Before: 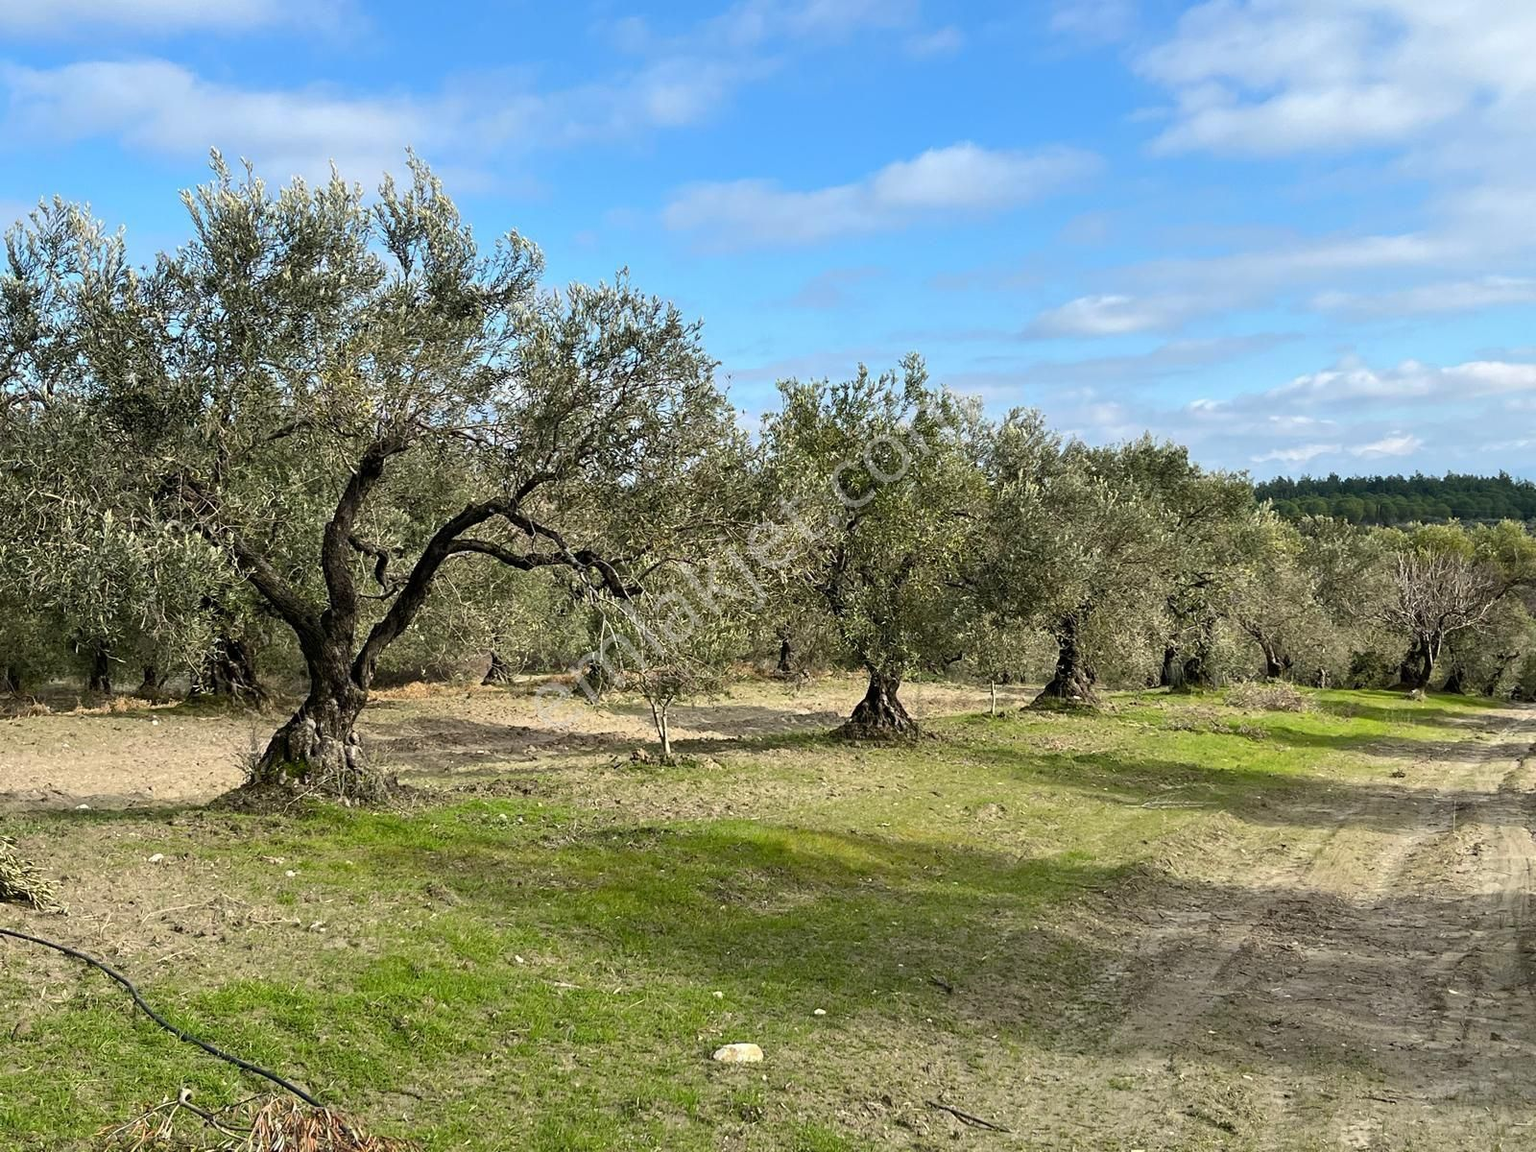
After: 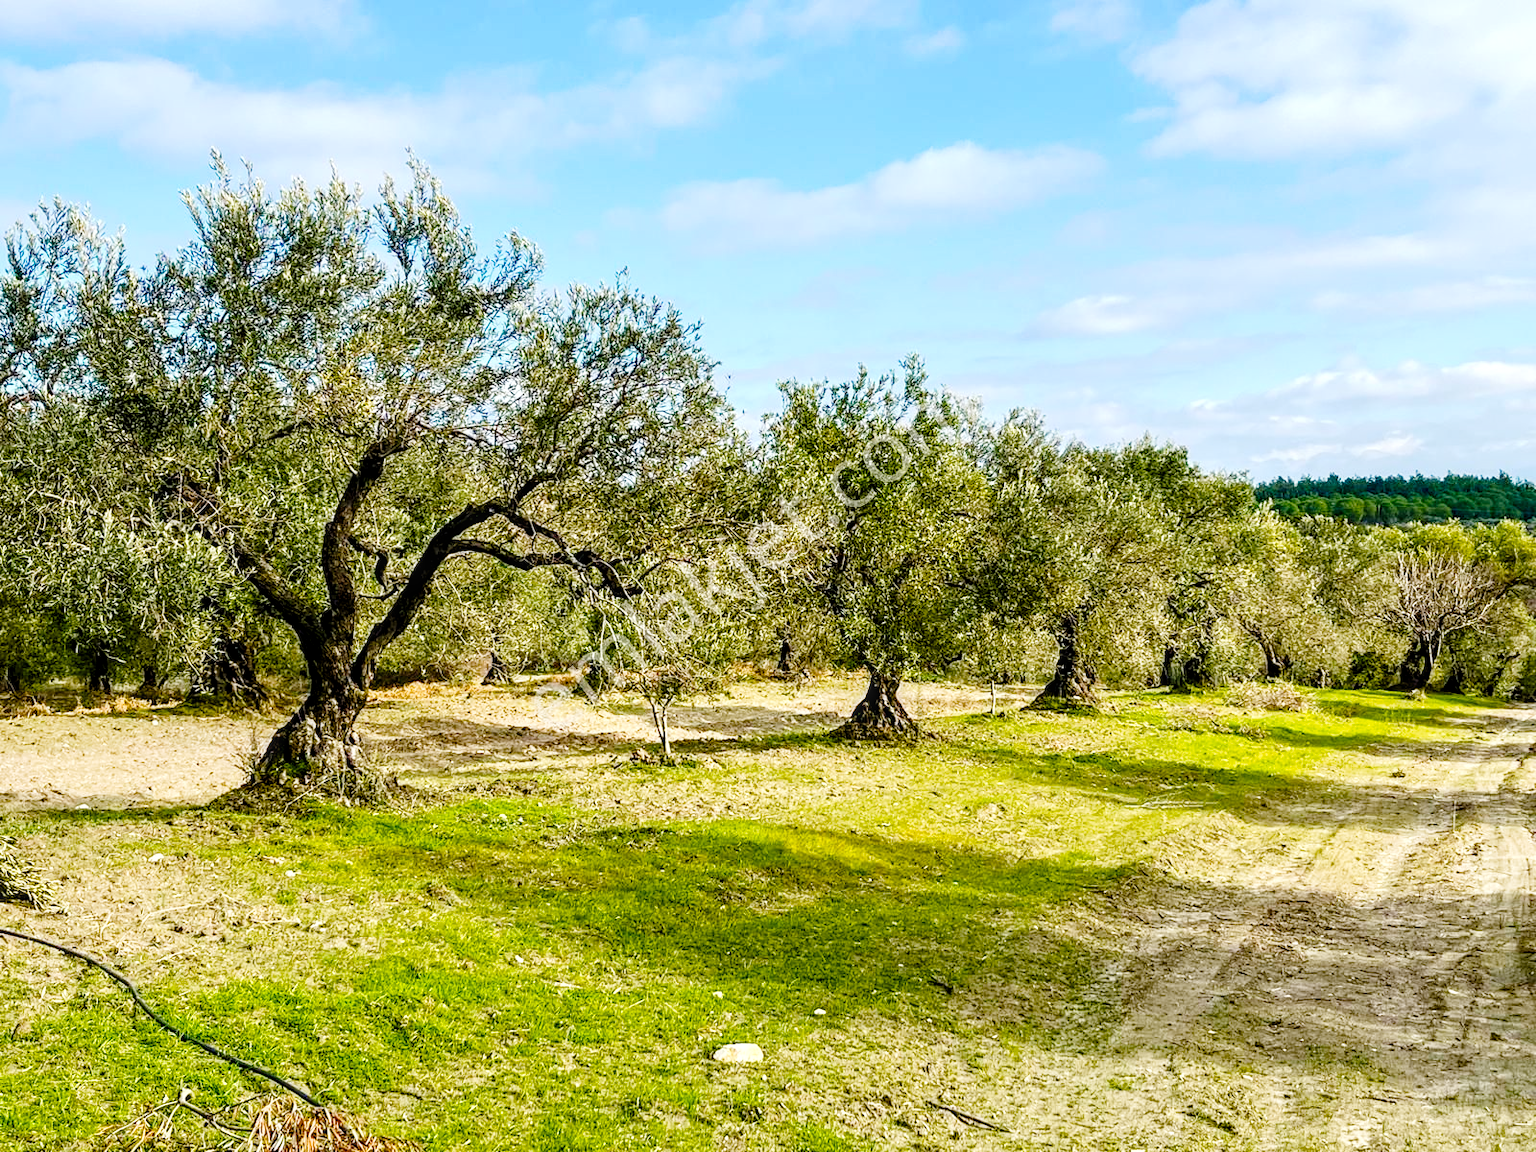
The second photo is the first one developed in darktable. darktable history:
local contrast: on, module defaults
tone curve: curves: ch0 [(0, 0) (0.003, 0.003) (0.011, 0.01) (0.025, 0.023) (0.044, 0.041) (0.069, 0.064) (0.1, 0.094) (0.136, 0.143) (0.177, 0.205) (0.224, 0.281) (0.277, 0.367) (0.335, 0.457) (0.399, 0.542) (0.468, 0.629) (0.543, 0.711) (0.623, 0.788) (0.709, 0.863) (0.801, 0.912) (0.898, 0.955) (1, 1)], preserve colors none
color balance rgb: shadows lift › chroma 0.904%, shadows lift › hue 110.77°, global offset › luminance -0.474%, linear chroma grading › global chroma 15.371%, perceptual saturation grading › global saturation 20%, perceptual saturation grading › highlights -25.174%, perceptual saturation grading › shadows 25.216%, global vibrance 35.53%, contrast 9.411%
